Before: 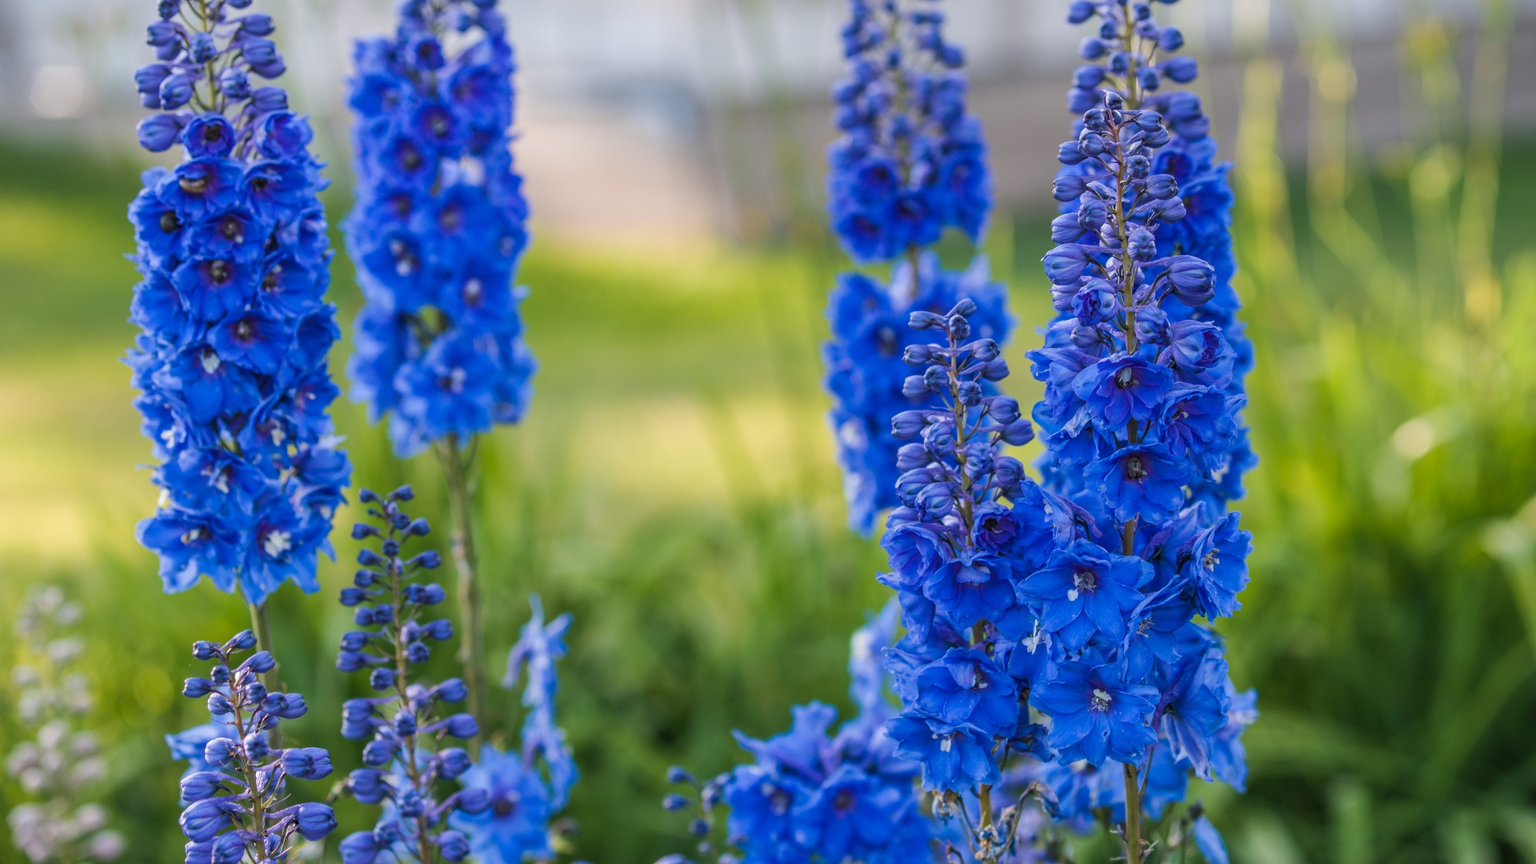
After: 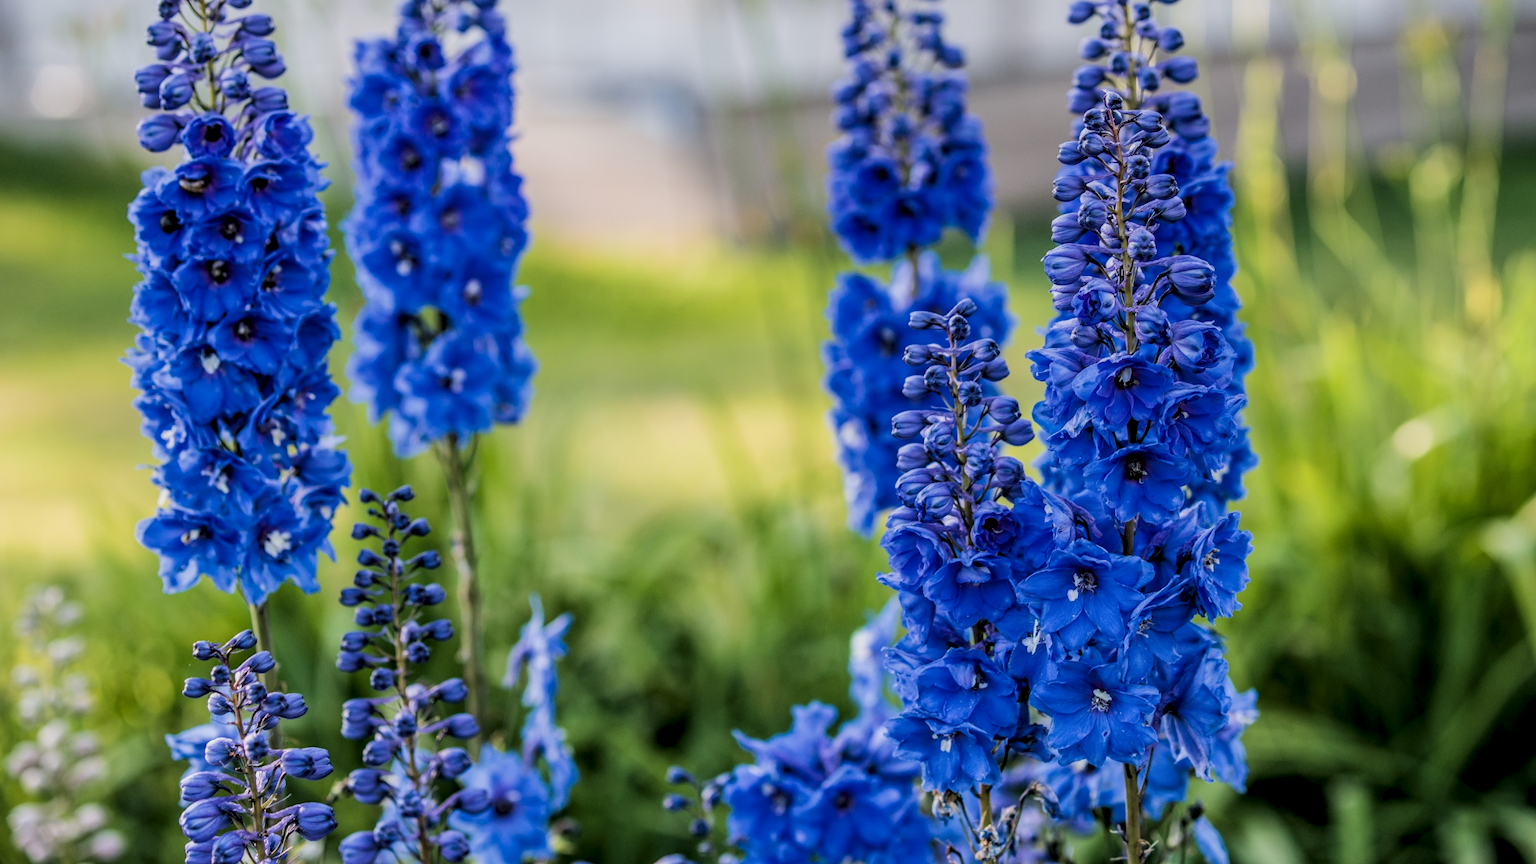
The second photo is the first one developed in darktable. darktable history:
filmic rgb: black relative exposure -5 EV, hardness 2.88, contrast 1.3, highlights saturation mix -10%
local contrast: detail 130%
